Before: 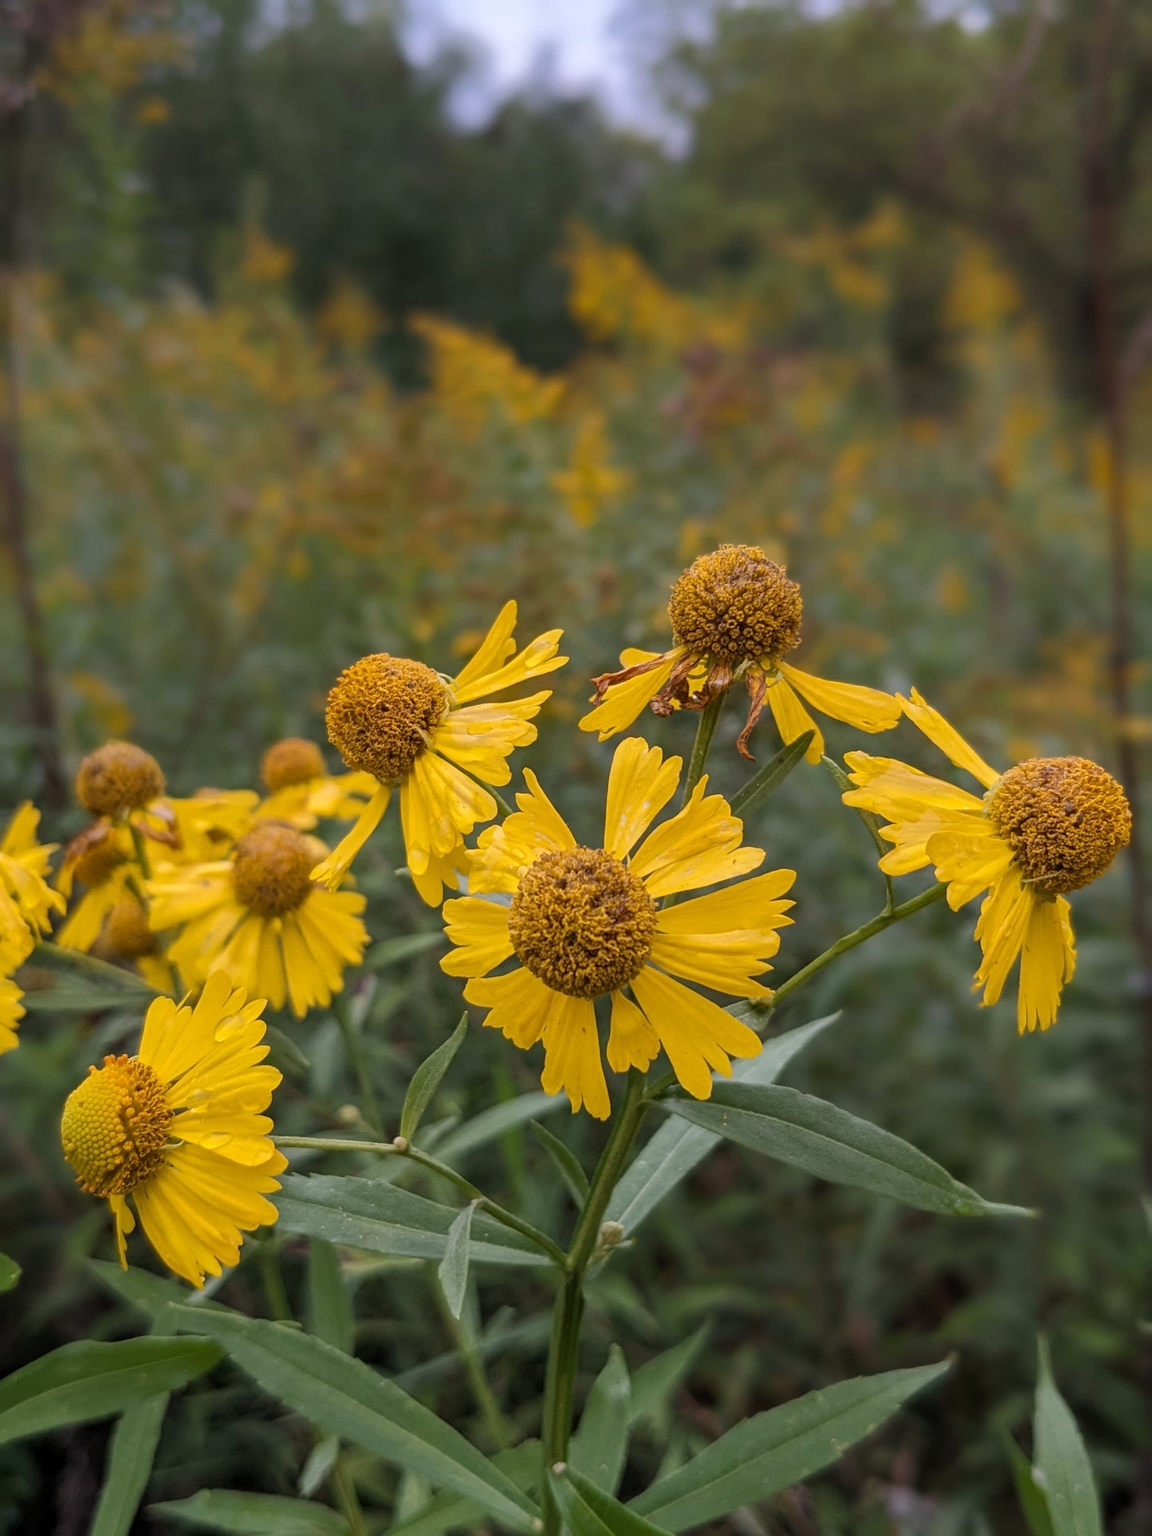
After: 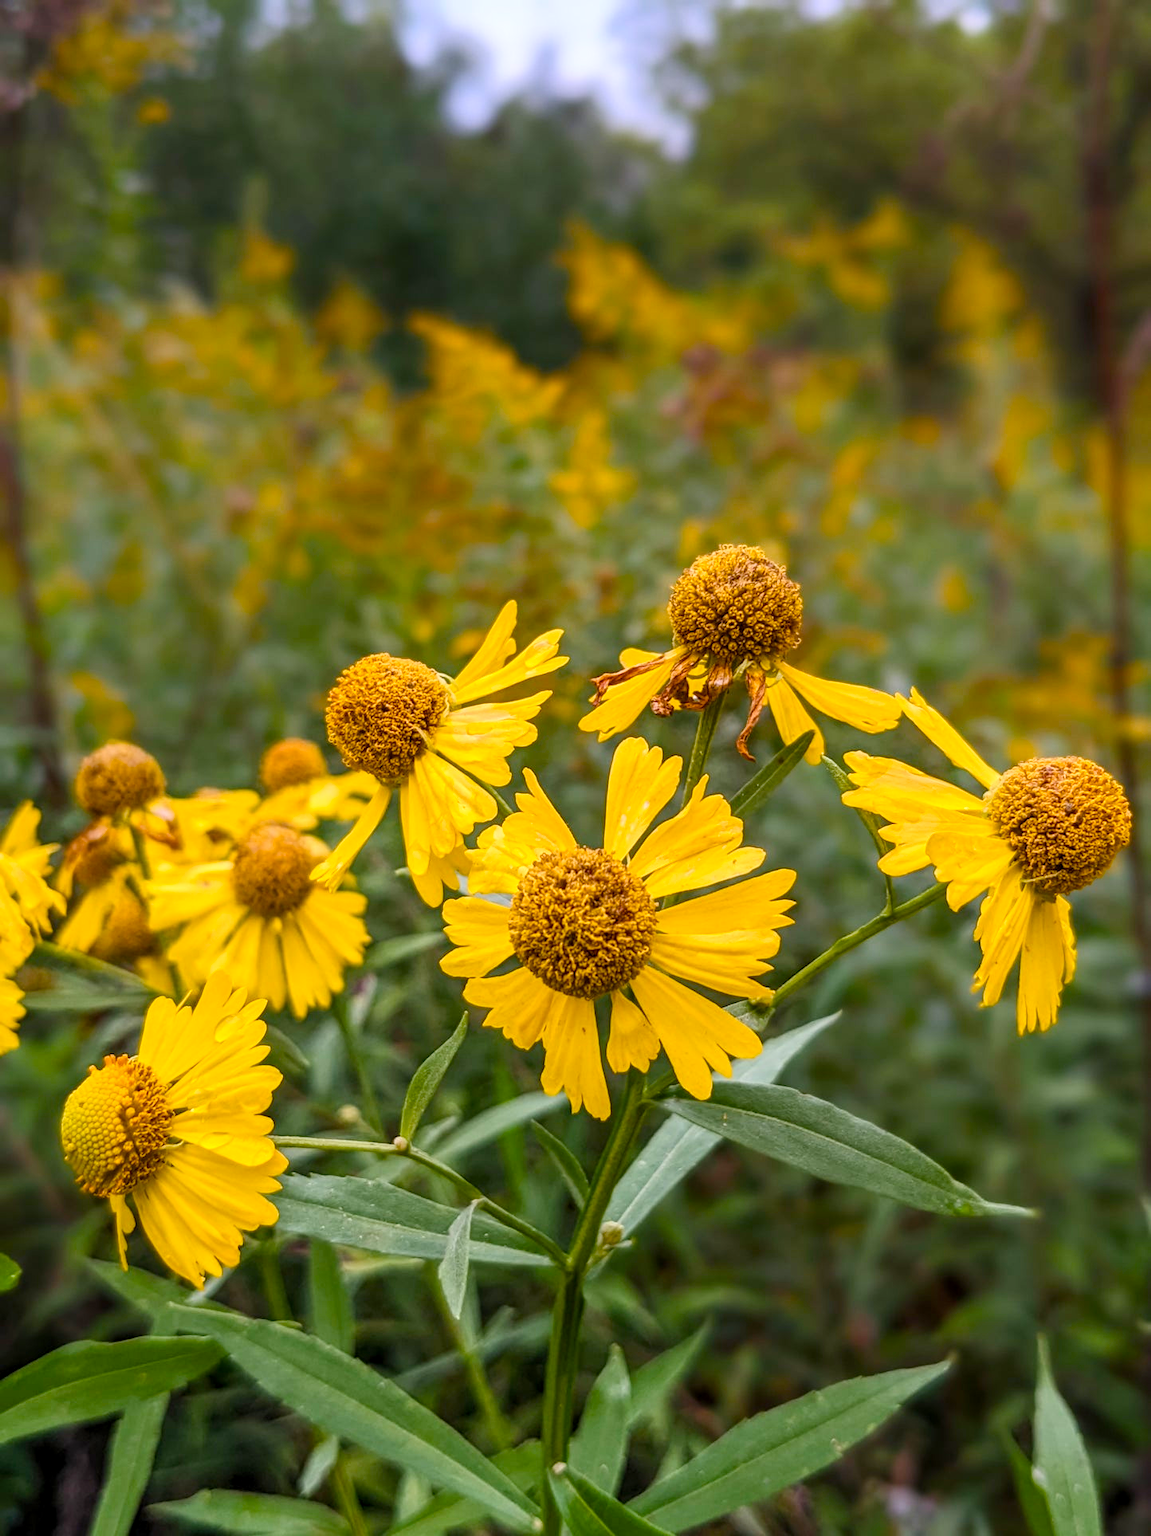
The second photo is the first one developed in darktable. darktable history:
contrast brightness saturation: contrast 0.2, brightness 0.16, saturation 0.22
local contrast: on, module defaults
color balance rgb: perceptual saturation grading › global saturation 20%, perceptual saturation grading › highlights -25%, perceptual saturation grading › shadows 50%
